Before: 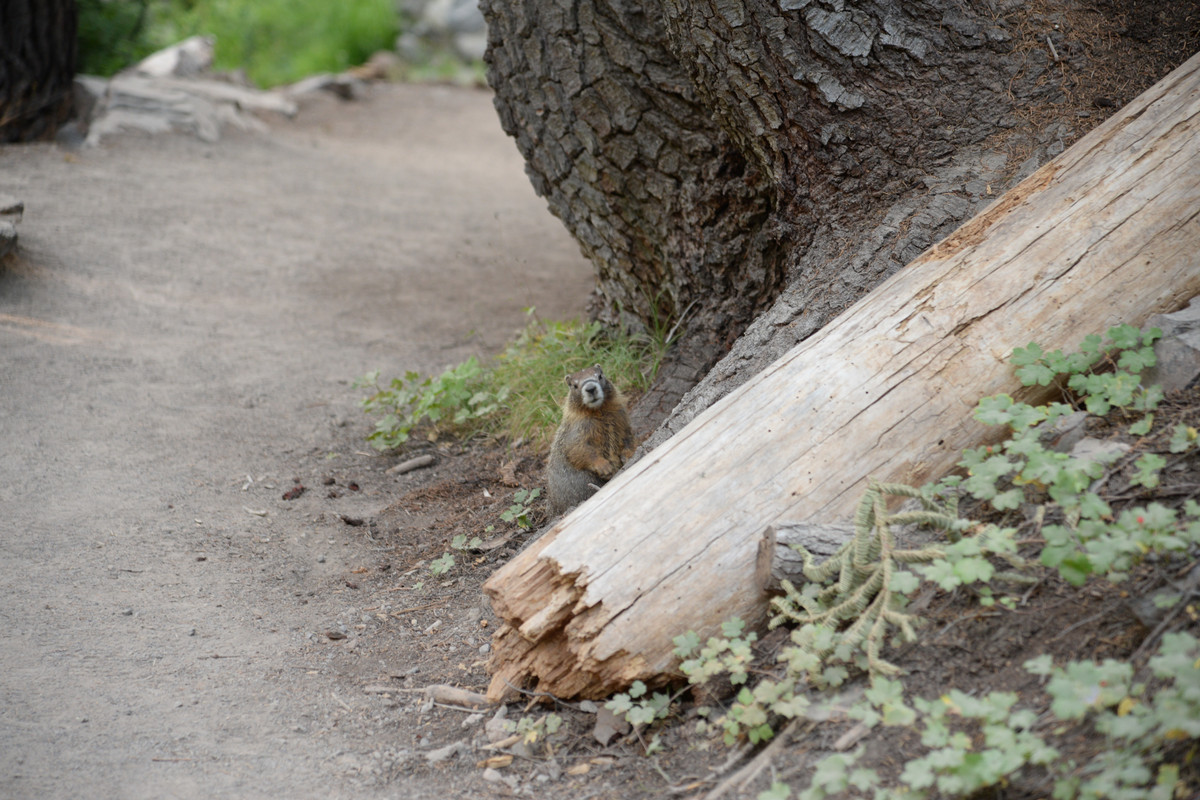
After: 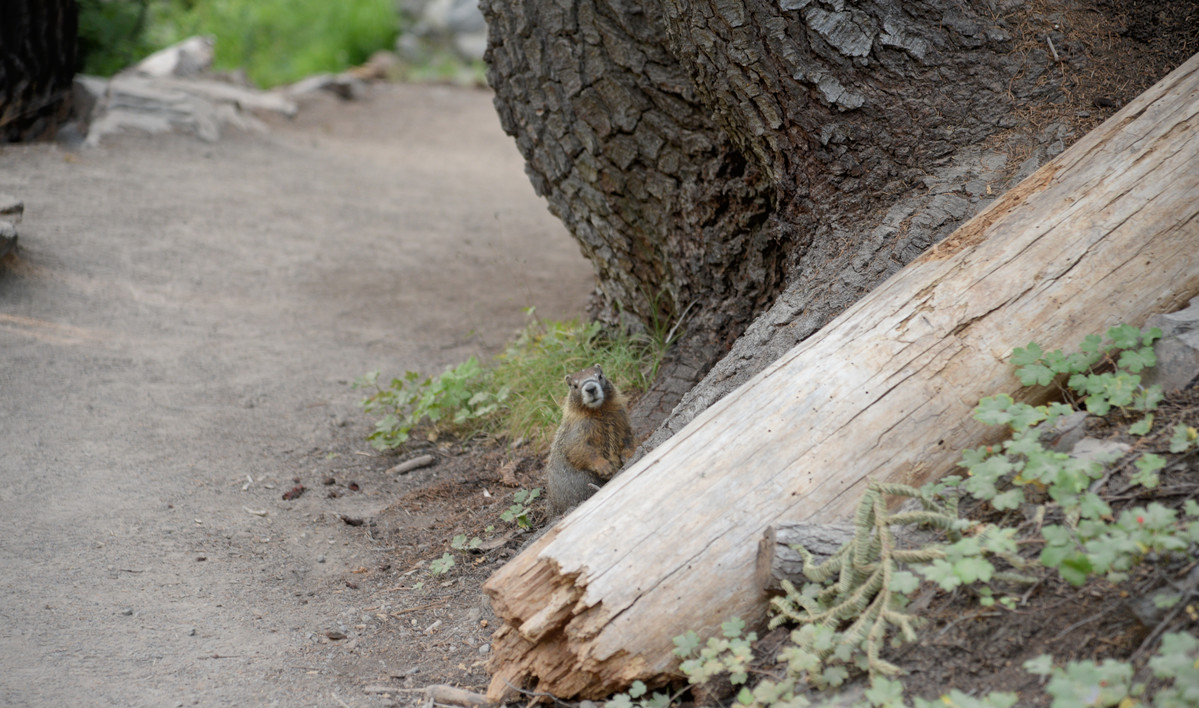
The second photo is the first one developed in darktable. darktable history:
tone equalizer: -8 EV -1.82 EV, -7 EV -1.17 EV, -6 EV -1.64 EV
crop and rotate: top 0%, bottom 11.474%
